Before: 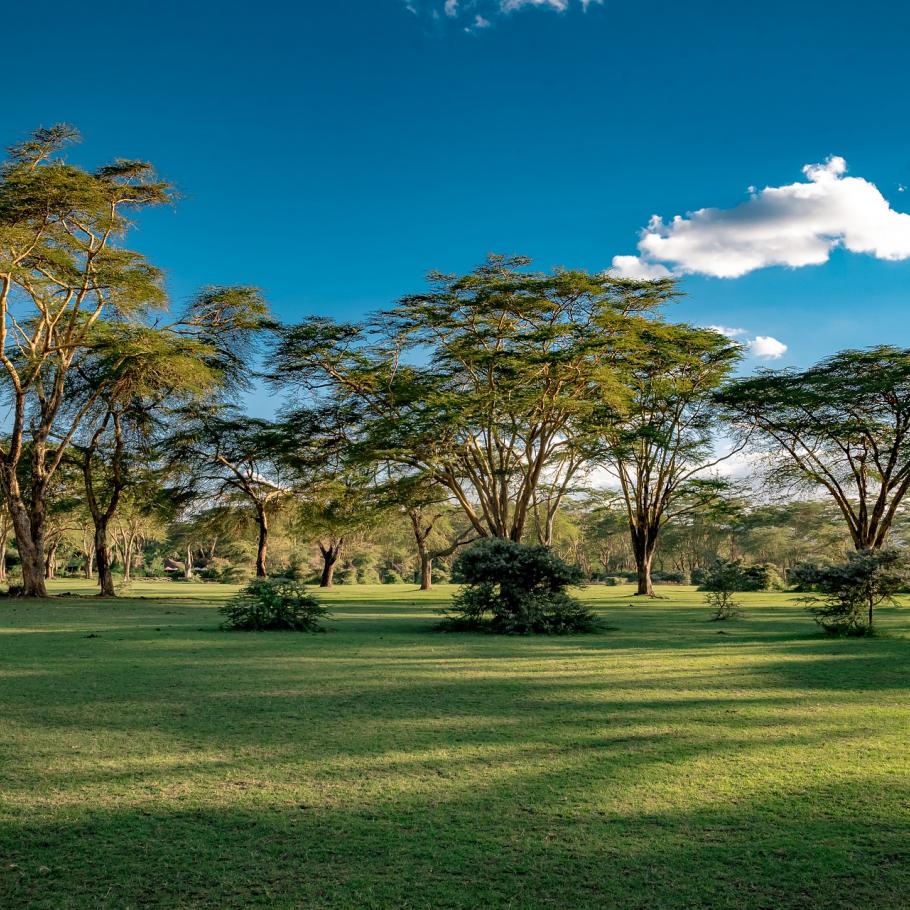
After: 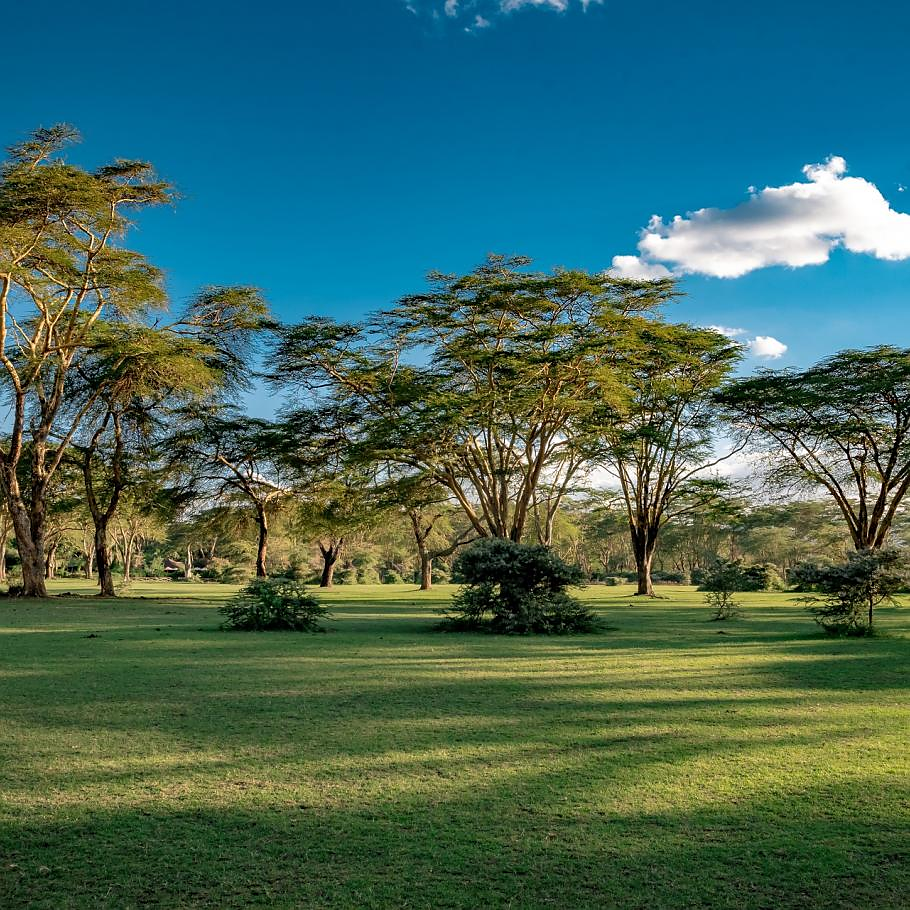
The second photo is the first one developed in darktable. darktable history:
sharpen: radius 1.005, threshold 0.897
color correction: highlights b* 0.056
